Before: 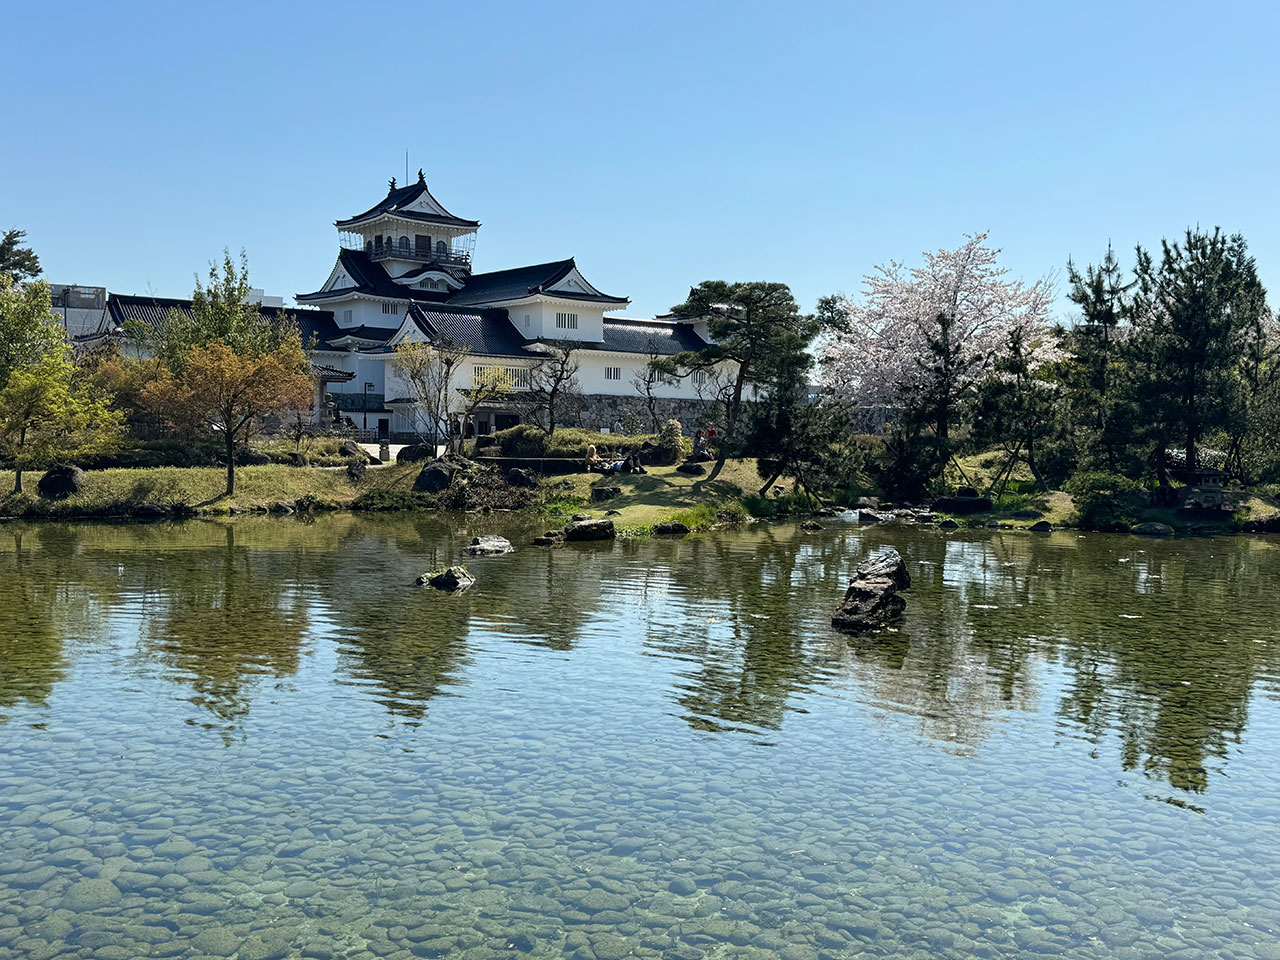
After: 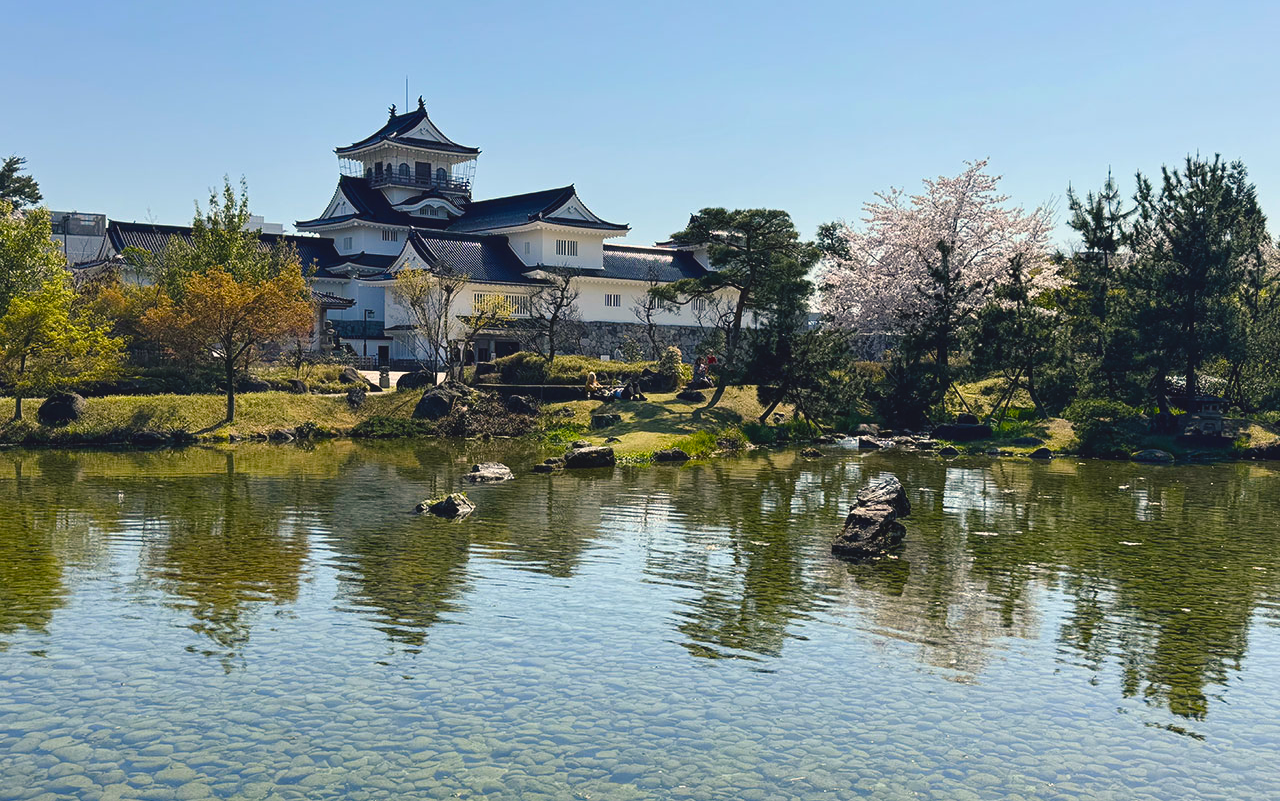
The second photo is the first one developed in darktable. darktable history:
color balance rgb: shadows lift › chroma 2%, shadows lift › hue 247.2°, power › chroma 0.3%, power › hue 25.2°, highlights gain › chroma 3%, highlights gain › hue 60°, global offset › luminance 0.75%, perceptual saturation grading › global saturation 20%, perceptual saturation grading › highlights -20%, perceptual saturation grading › shadows 30%, global vibrance 20%
crop: top 7.625%, bottom 8.027%
